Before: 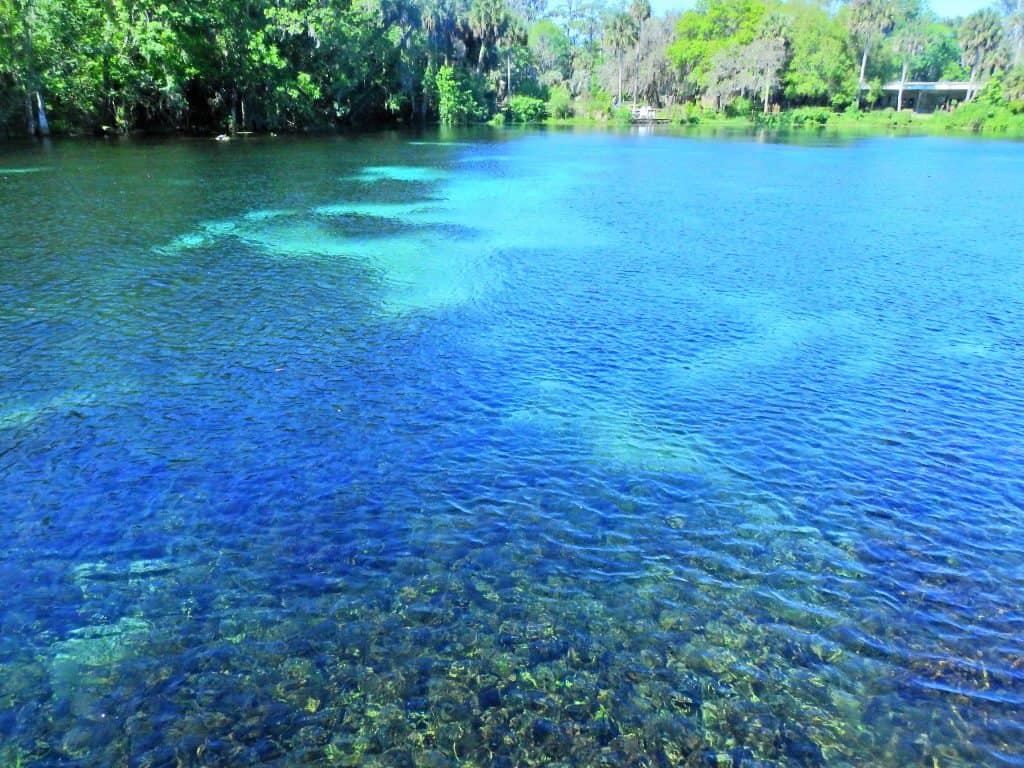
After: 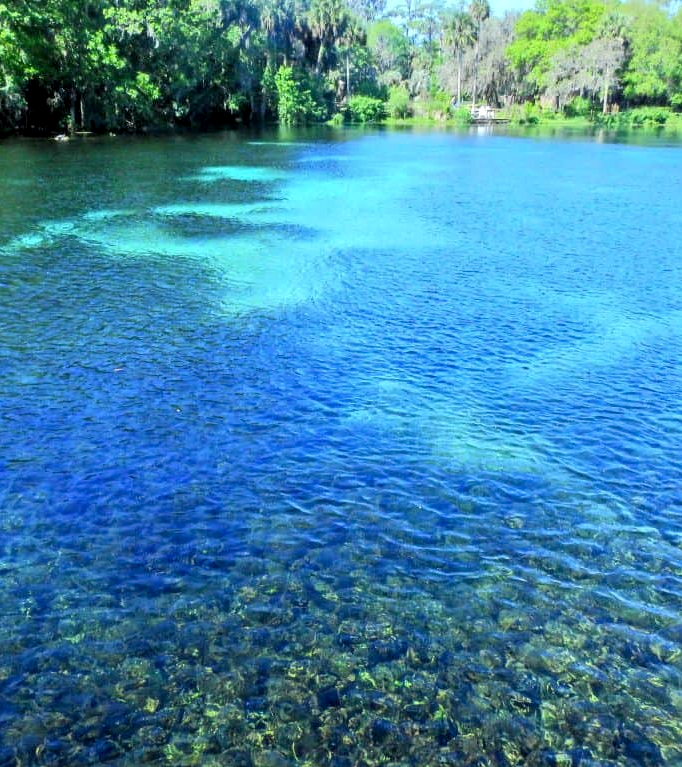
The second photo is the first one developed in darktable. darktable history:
local contrast: on, module defaults
exposure: black level correction 0.001, compensate highlight preservation false
crop and rotate: left 15.754%, right 17.579%
